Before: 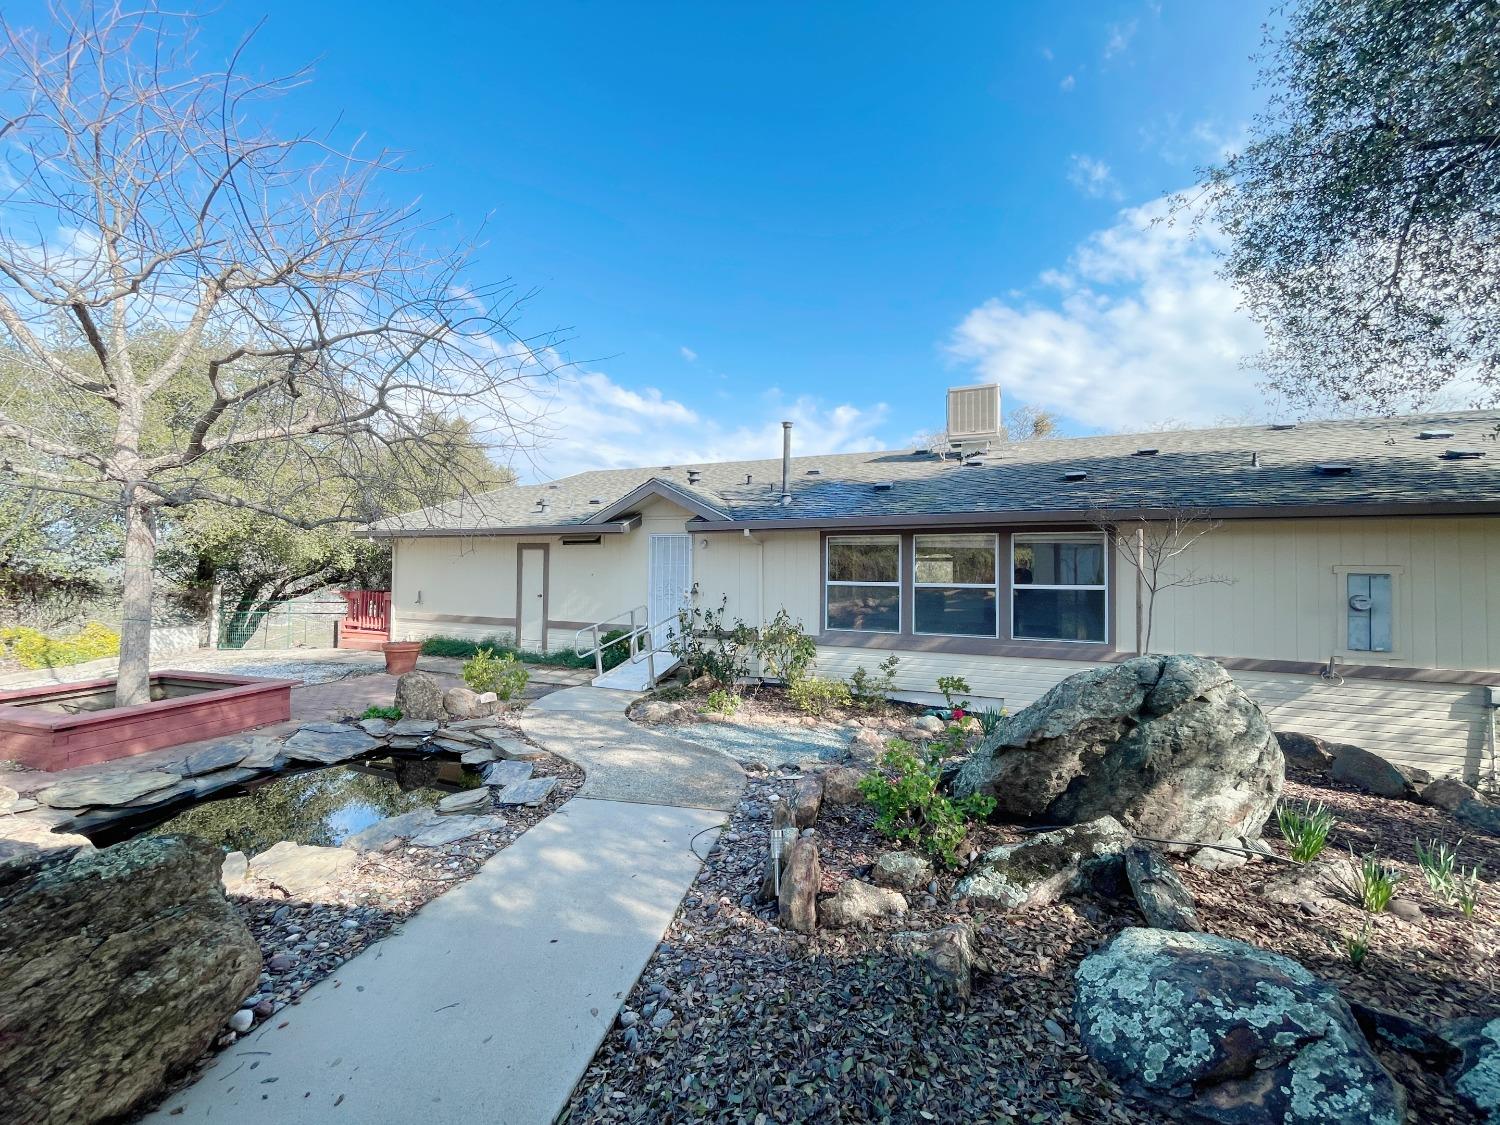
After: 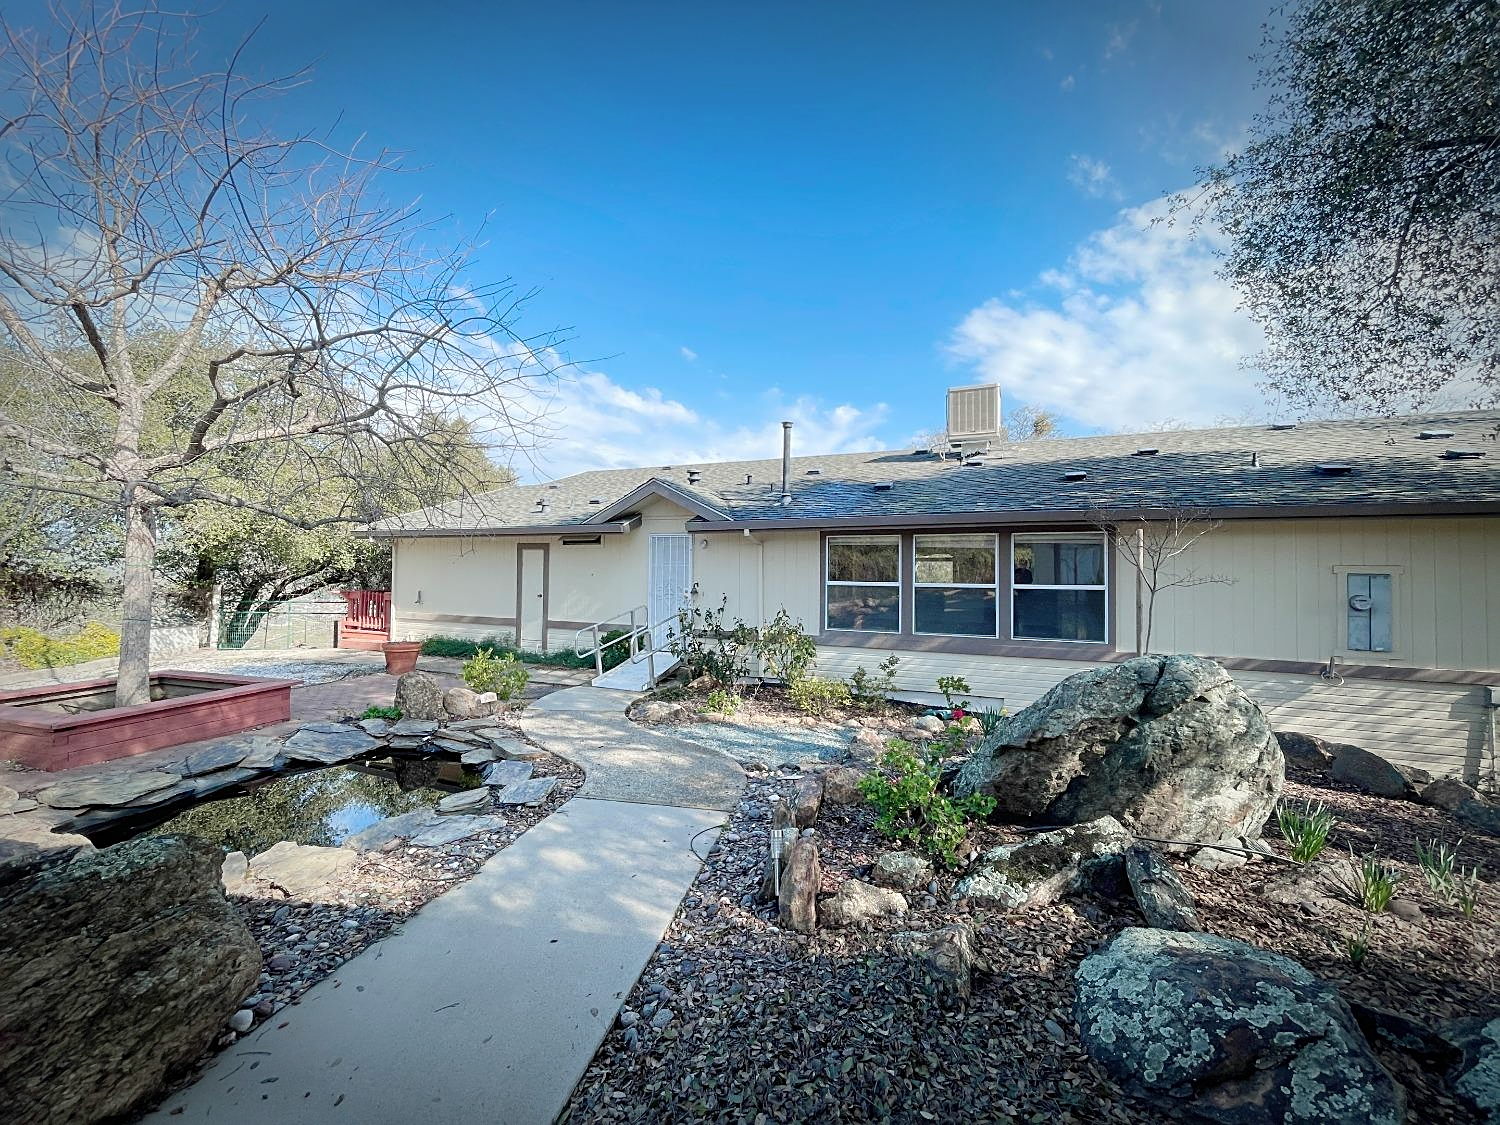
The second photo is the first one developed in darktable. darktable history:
vignetting: fall-off start 70.97%, brightness -0.584, saturation -0.118, width/height ratio 1.333
sharpen: on, module defaults
